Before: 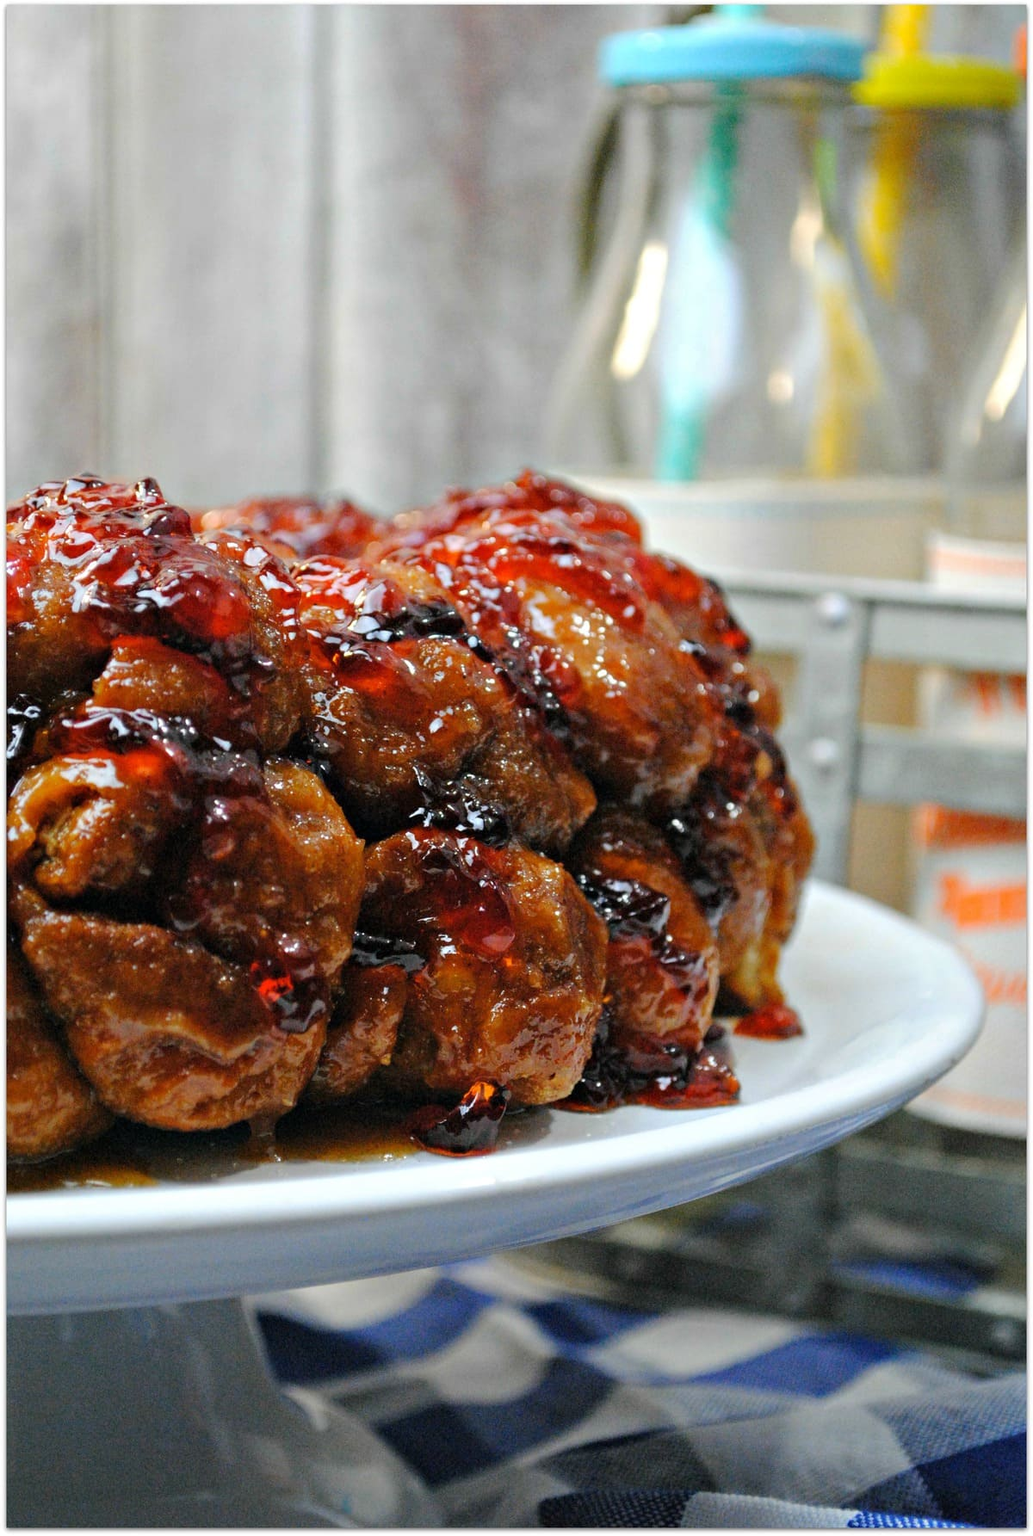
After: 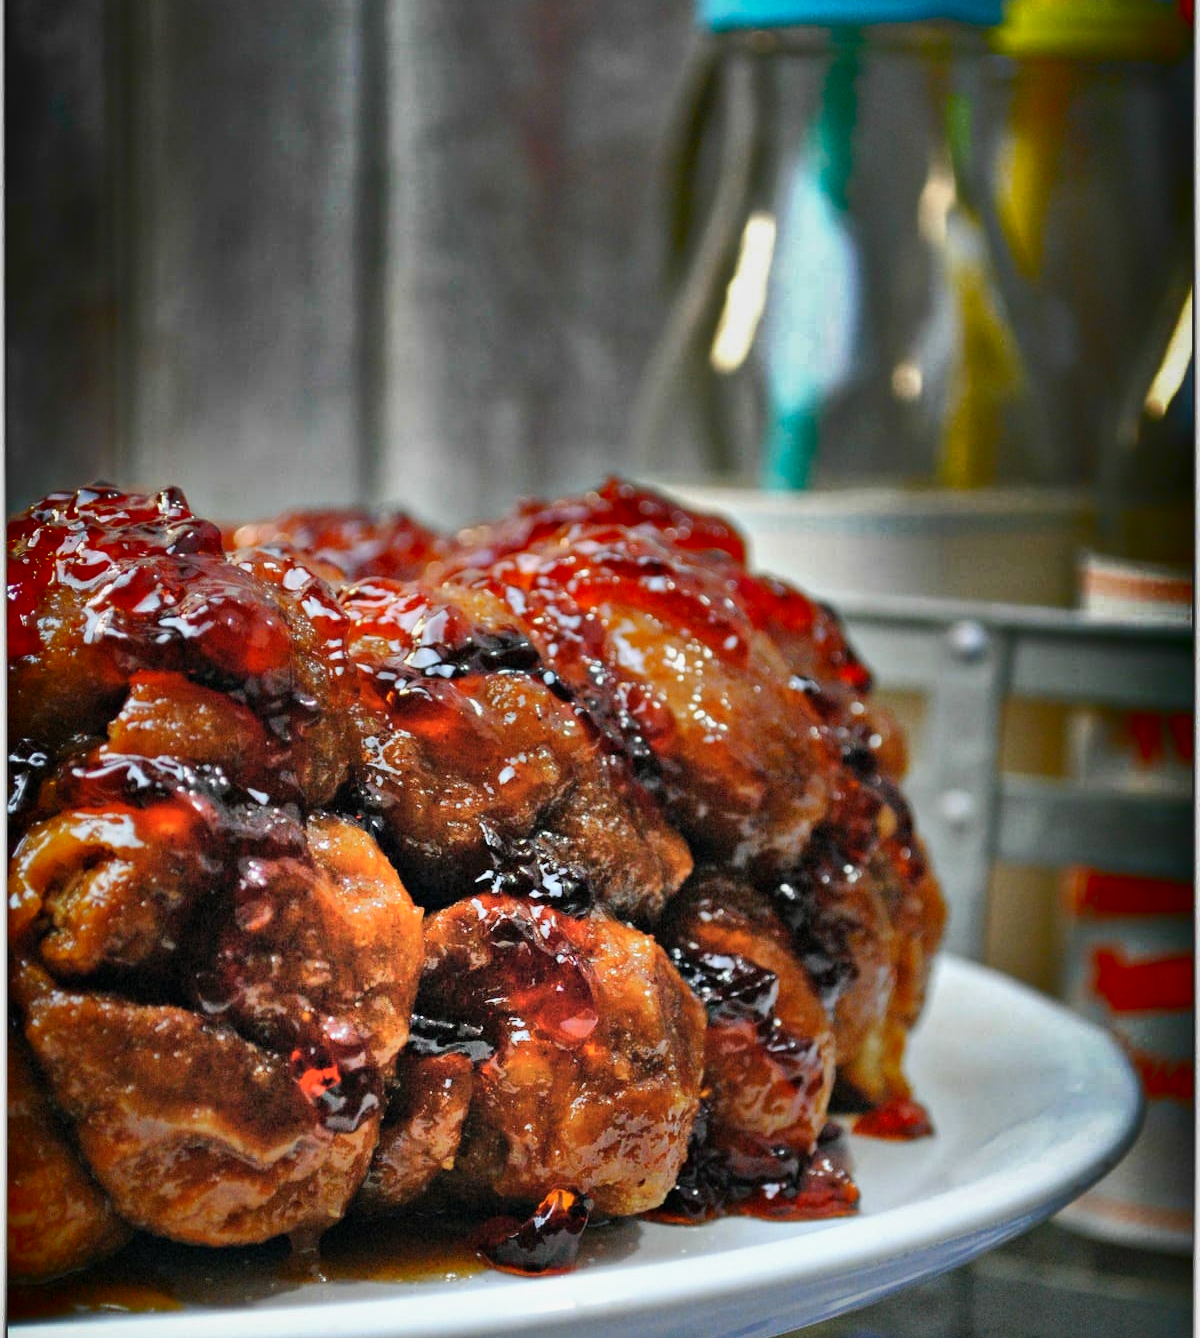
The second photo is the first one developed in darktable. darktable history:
crop: top 3.857%, bottom 21.132%
shadows and highlights: radius 123.98, shadows 100, white point adjustment -3, highlights -100, highlights color adjustment 89.84%, soften with gaussian
